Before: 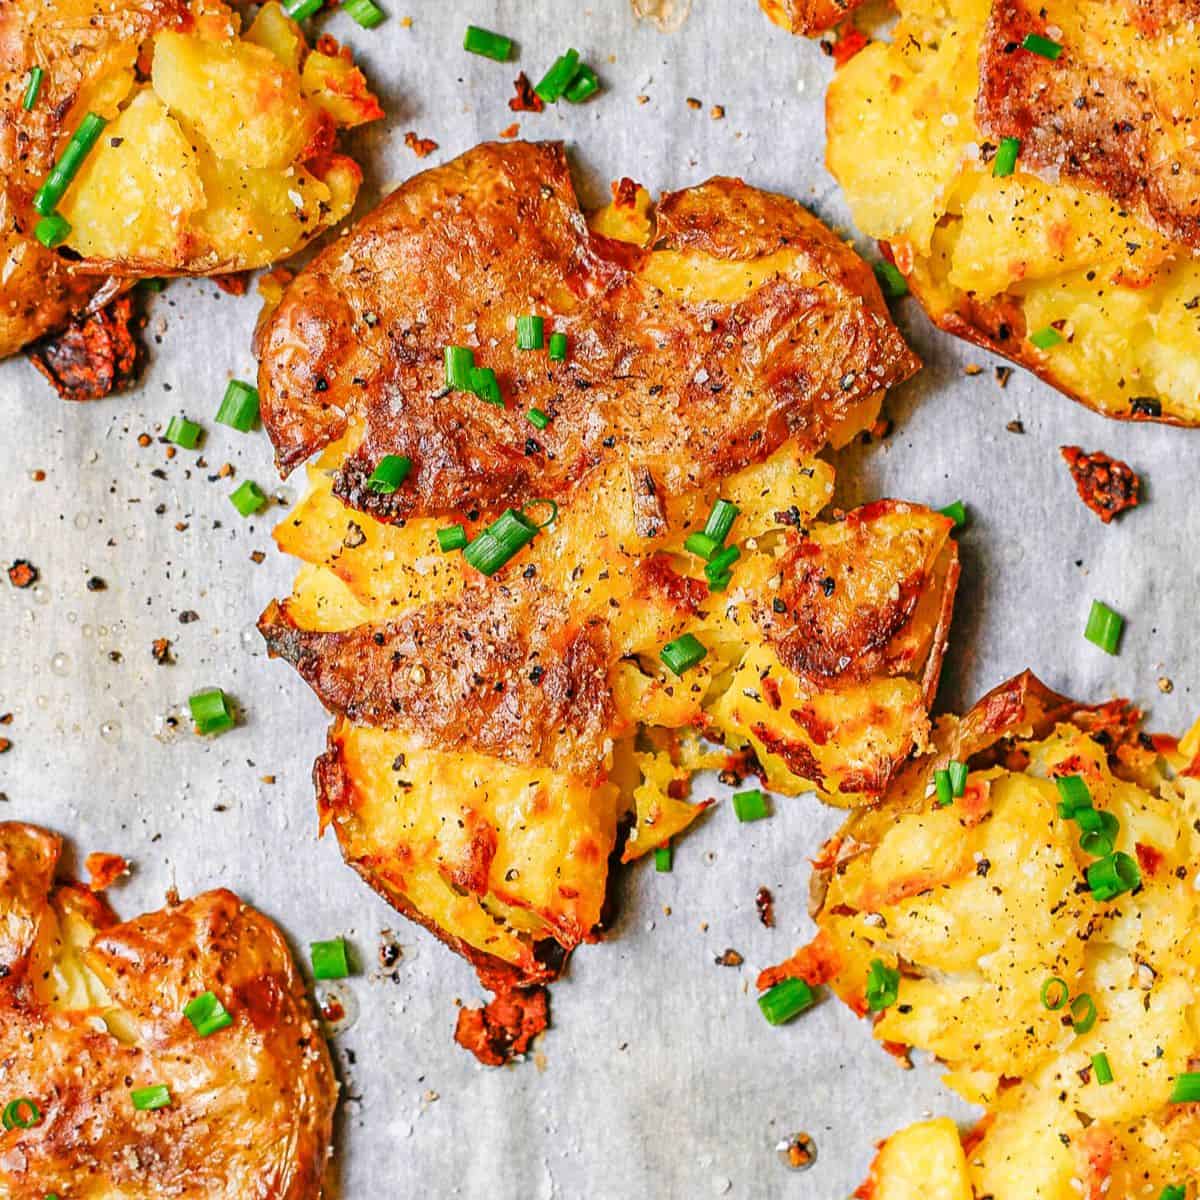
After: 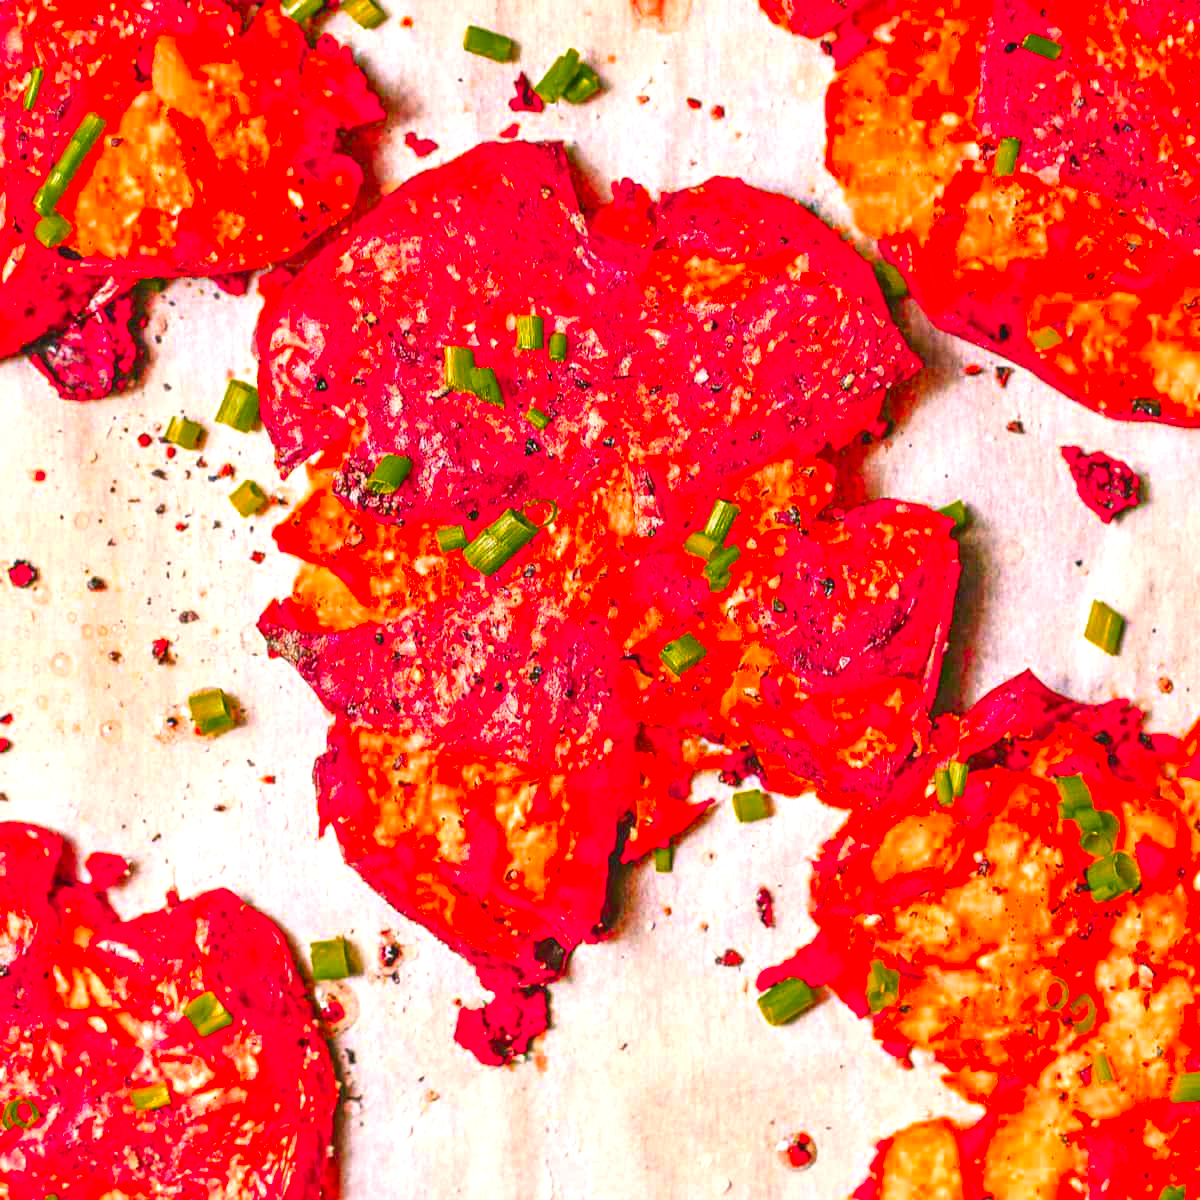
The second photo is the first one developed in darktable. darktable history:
color zones: curves: ch0 [(0.473, 0.374) (0.742, 0.784)]; ch1 [(0.354, 0.737) (0.742, 0.705)]; ch2 [(0.318, 0.421) (0.758, 0.532)]
local contrast: detail 109%
color correction: highlights a* 11.21, highlights b* 11.82
exposure: black level correction 0, exposure 1.095 EV, compensate highlight preservation false
